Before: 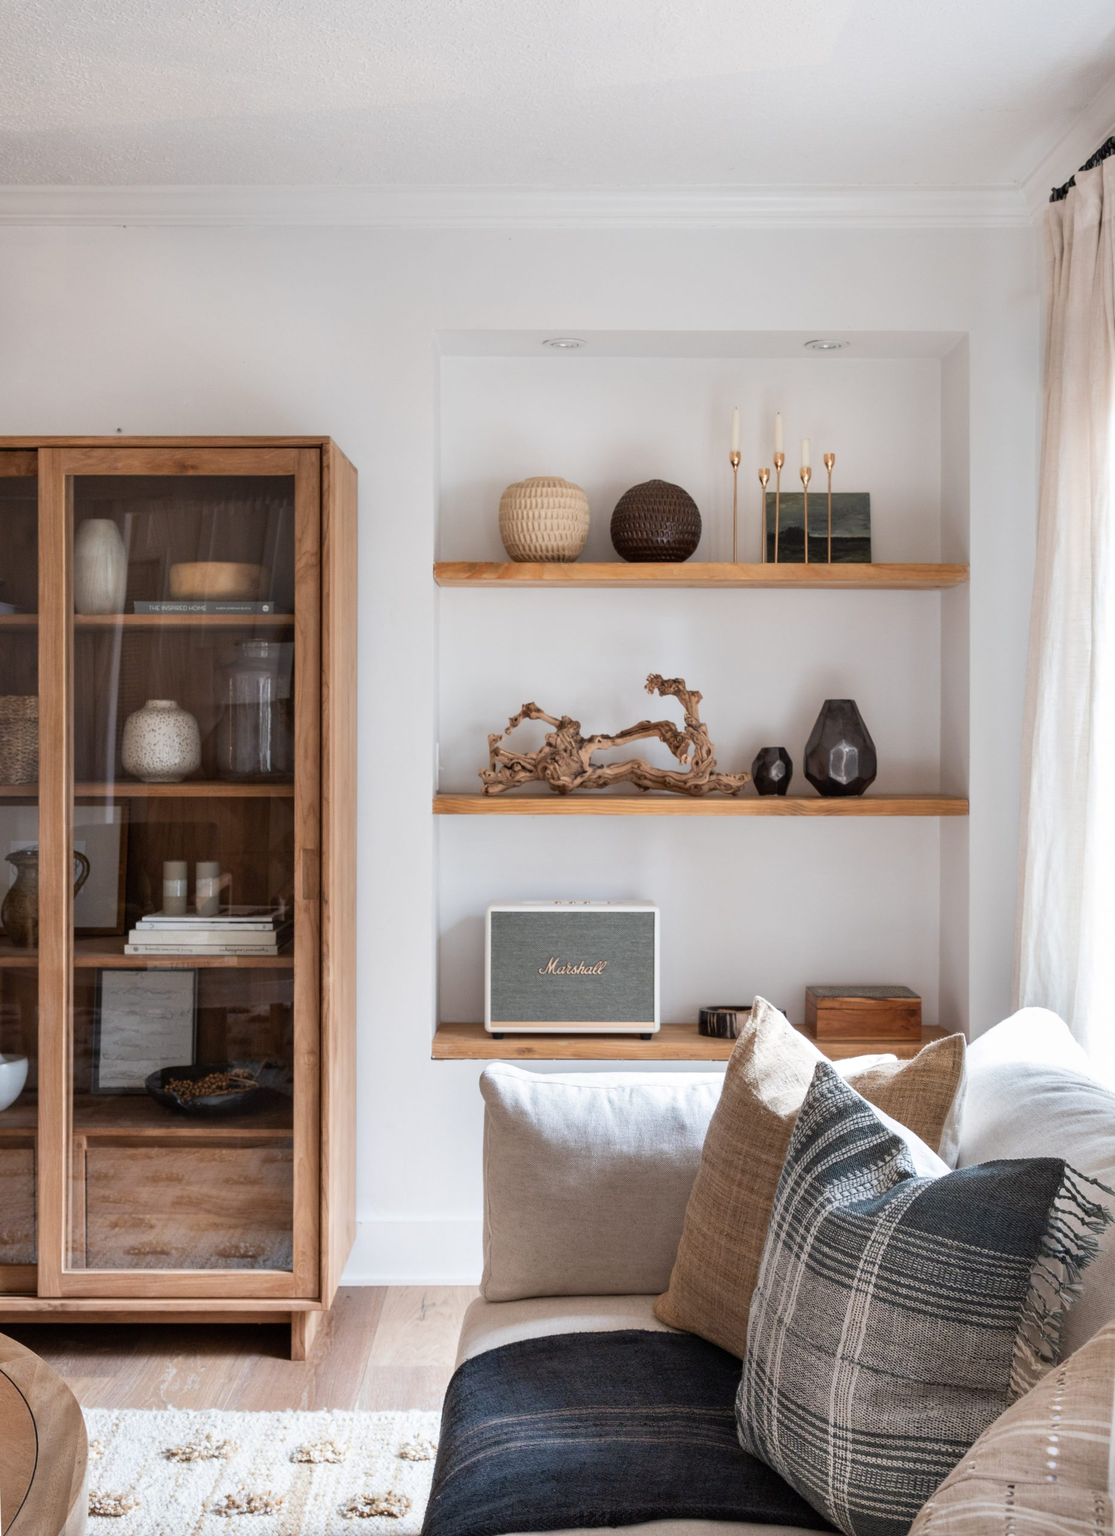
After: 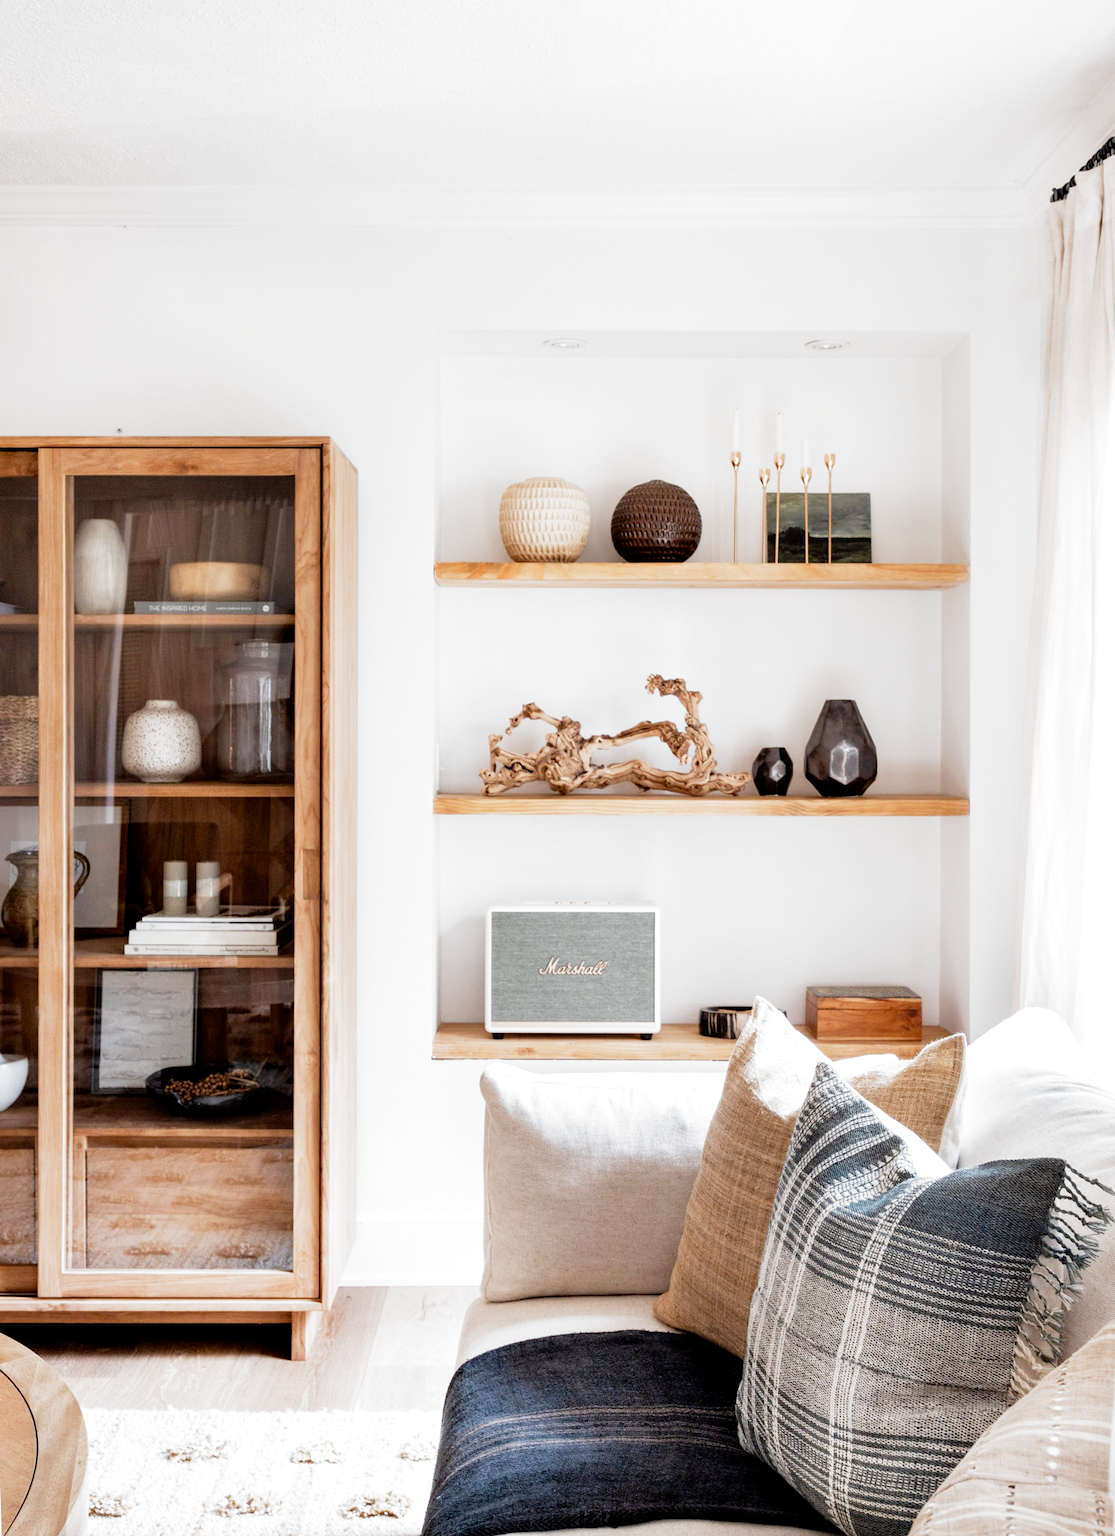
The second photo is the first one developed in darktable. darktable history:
filmic rgb: middle gray luminance 9.05%, black relative exposure -10.64 EV, white relative exposure 3.45 EV, target black luminance 0%, hardness 5.97, latitude 59.52%, contrast 1.093, highlights saturation mix 3.72%, shadows ↔ highlights balance 28.55%, preserve chrominance no, color science v5 (2021), contrast in shadows safe, contrast in highlights safe
exposure: black level correction 0.001, exposure 0.499 EV, compensate highlight preservation false
tone equalizer: -8 EV -0.714 EV, -7 EV -0.677 EV, -6 EV -0.598 EV, -5 EV -0.369 EV, -3 EV 0.385 EV, -2 EV 0.6 EV, -1 EV 0.677 EV, +0 EV 0.731 EV
